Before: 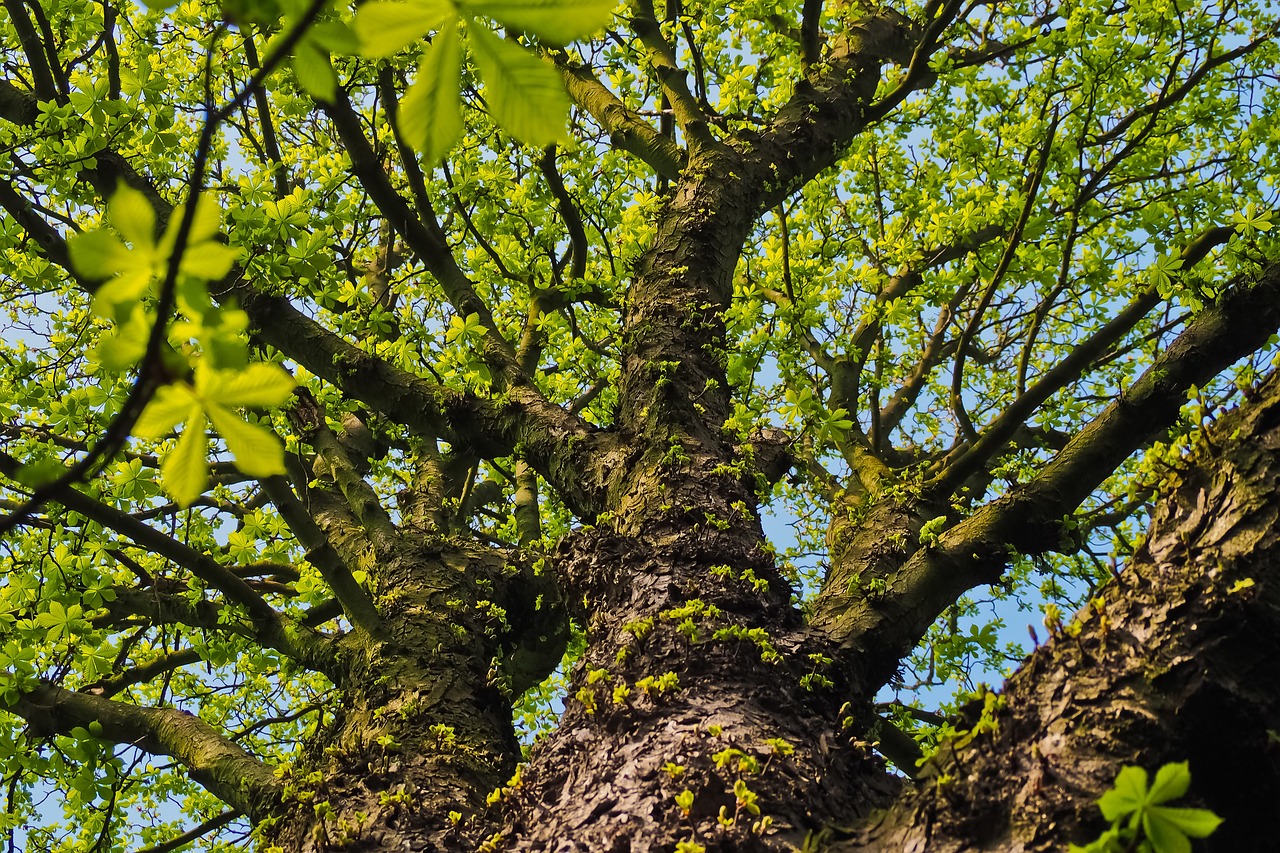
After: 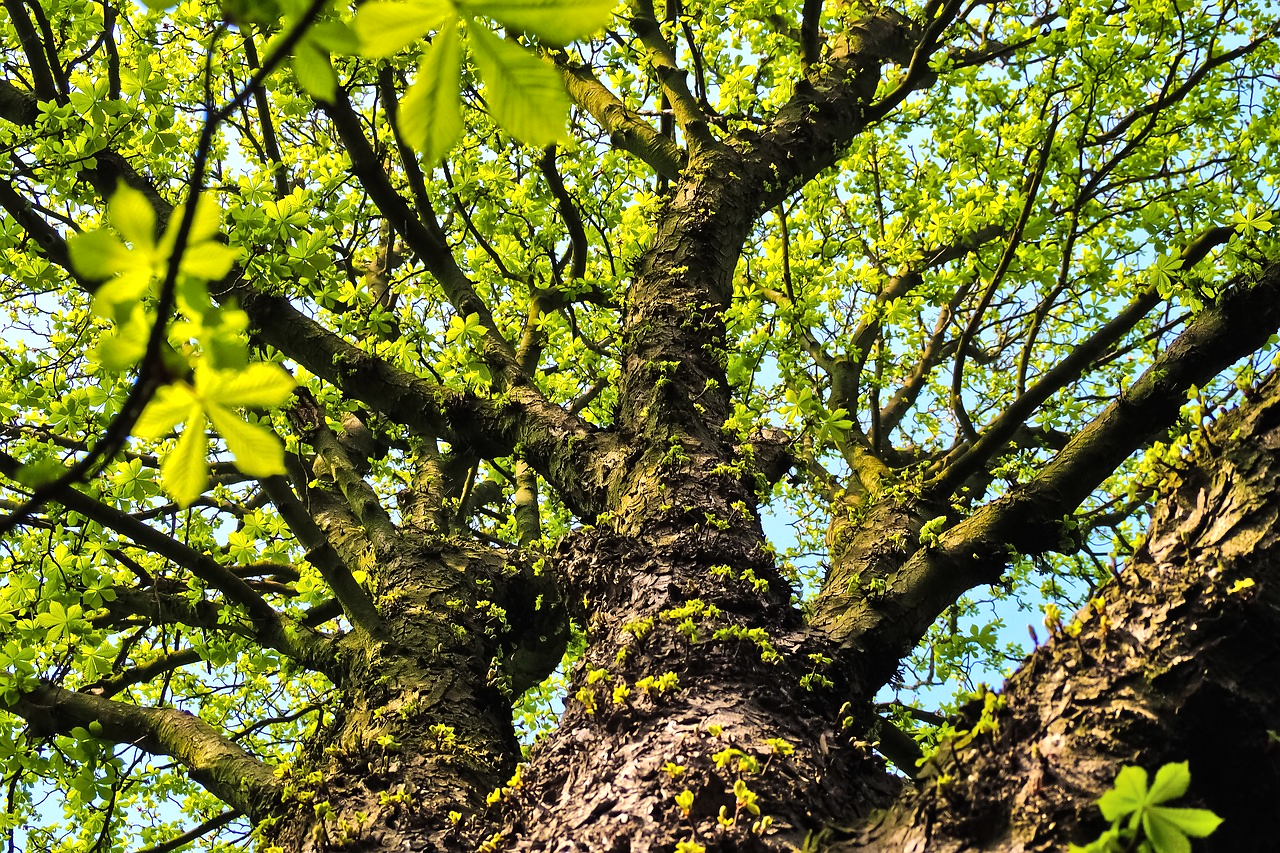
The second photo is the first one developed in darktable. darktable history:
tone equalizer: -8 EV -0.712 EV, -7 EV -0.724 EV, -6 EV -0.568 EV, -5 EV -0.388 EV, -3 EV 0.399 EV, -2 EV 0.6 EV, -1 EV 0.693 EV, +0 EV 0.78 EV
shadows and highlights: soften with gaussian
